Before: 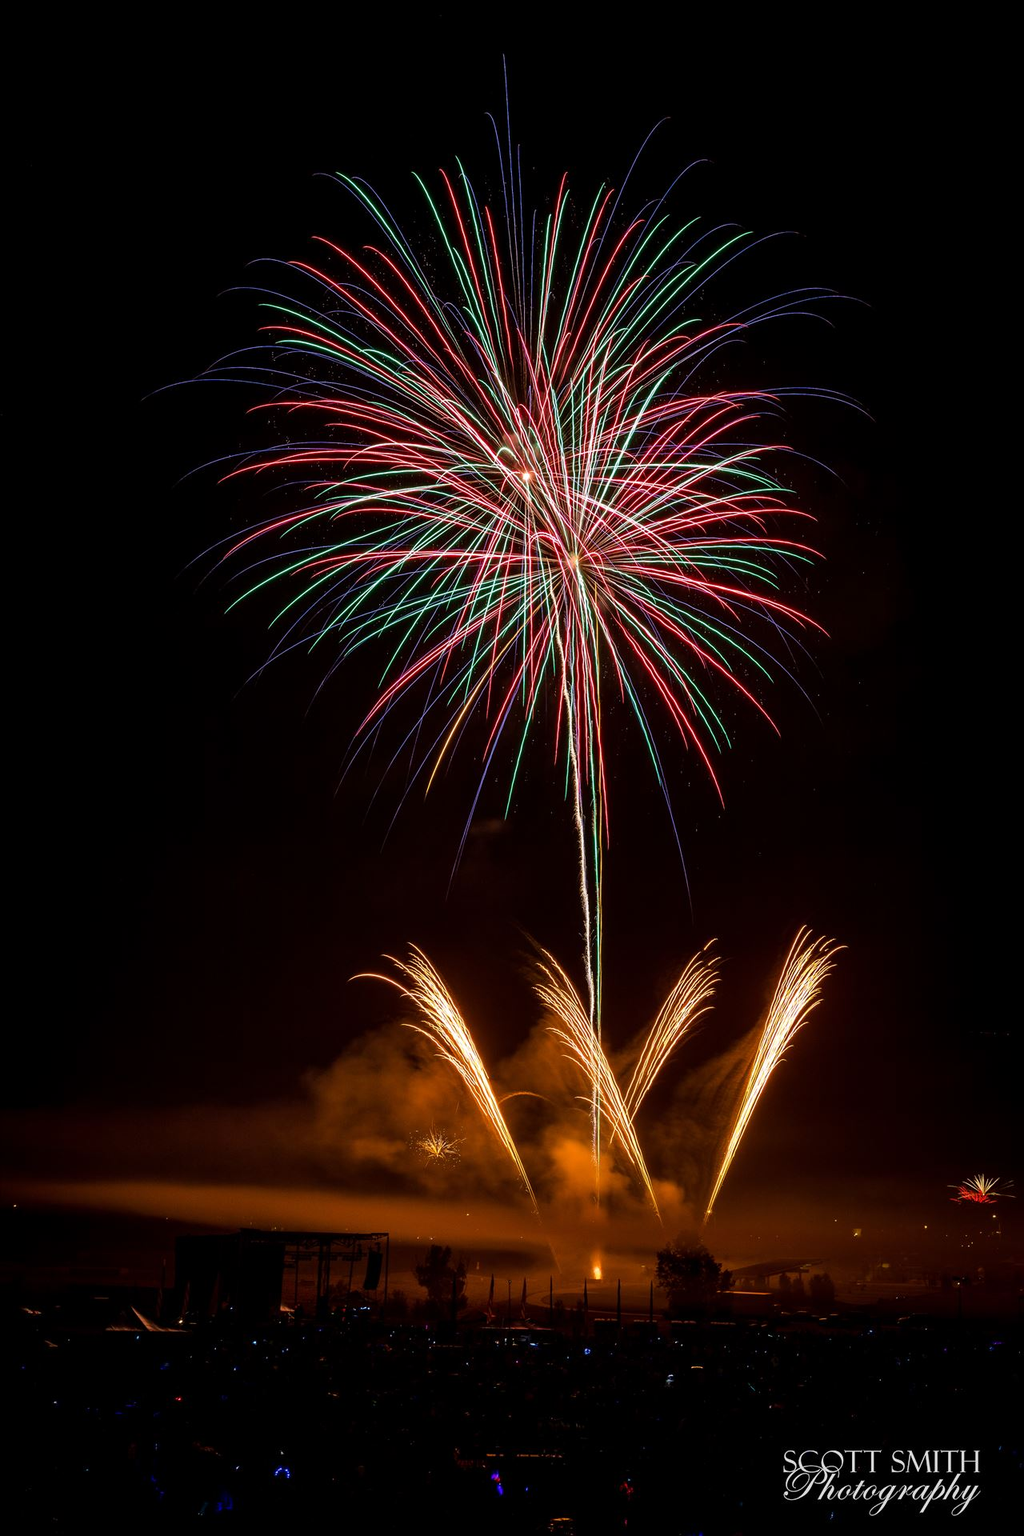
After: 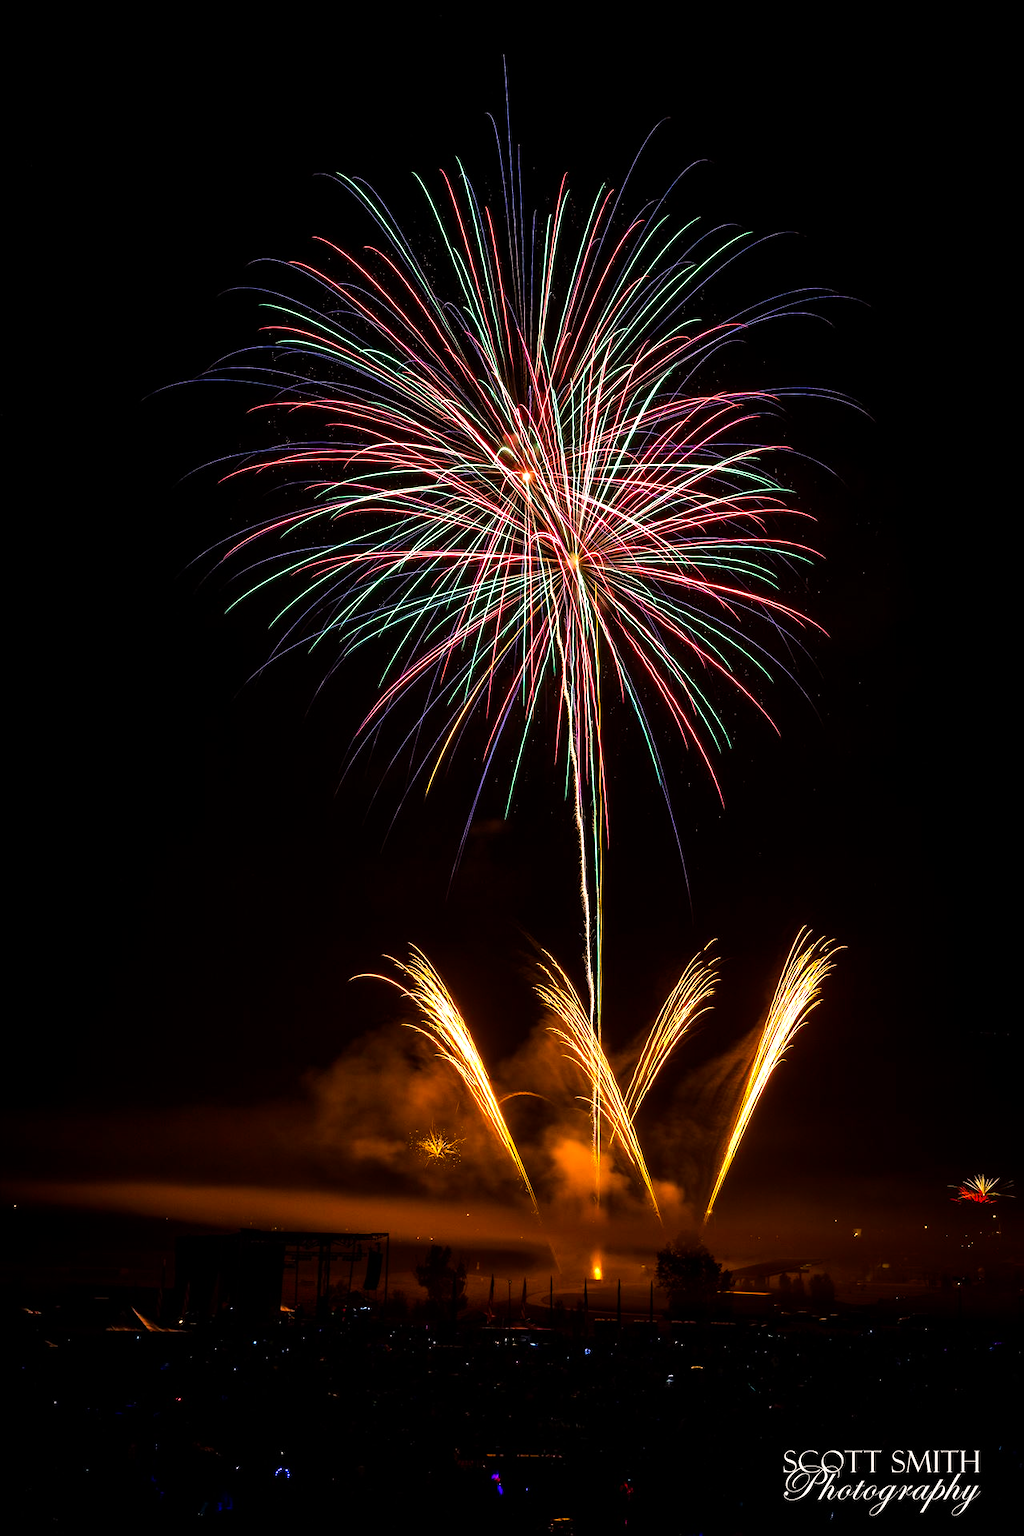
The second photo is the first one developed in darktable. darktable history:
color balance rgb: highlights gain › chroma 2.02%, highlights gain › hue 63.8°, perceptual saturation grading › global saturation 25.236%, global vibrance 20%
tone equalizer: -8 EV -0.723 EV, -7 EV -0.713 EV, -6 EV -0.625 EV, -5 EV -0.385 EV, -3 EV 0.381 EV, -2 EV 0.6 EV, -1 EV 0.693 EV, +0 EV 0.766 EV, edges refinement/feathering 500, mask exposure compensation -1.57 EV, preserve details no
